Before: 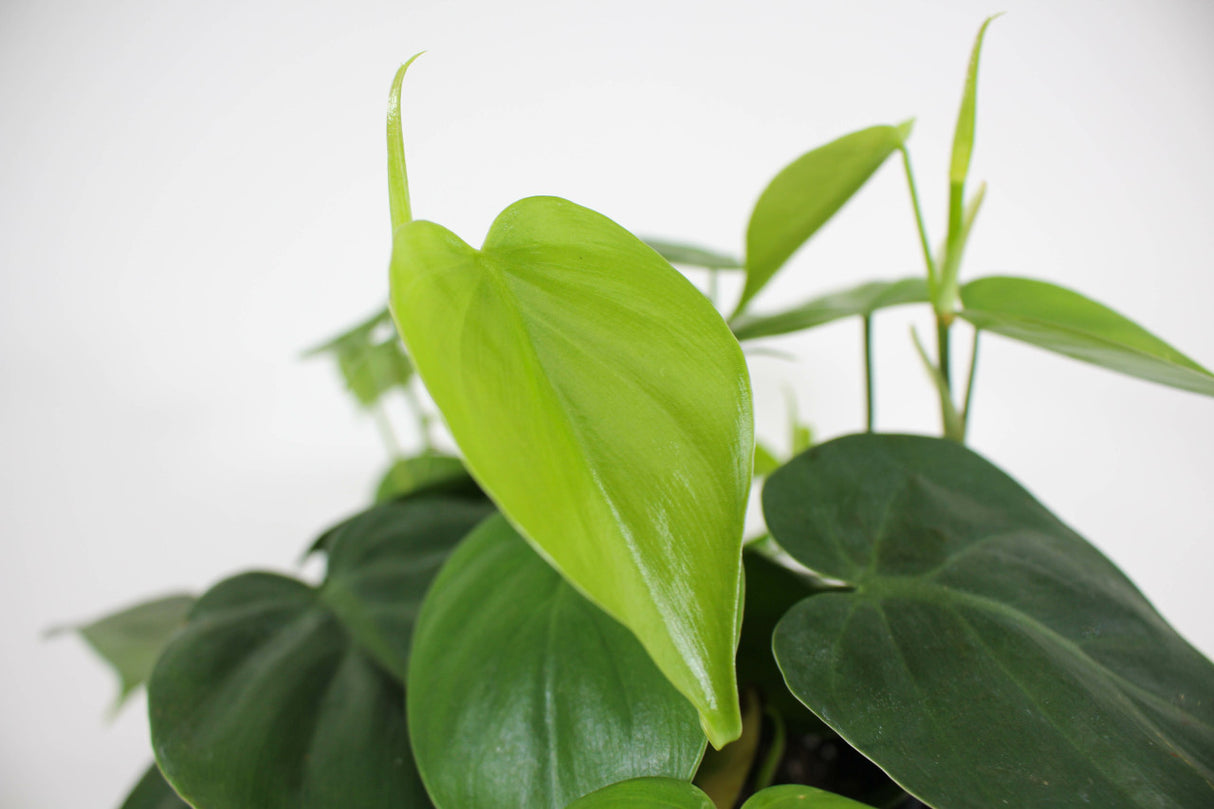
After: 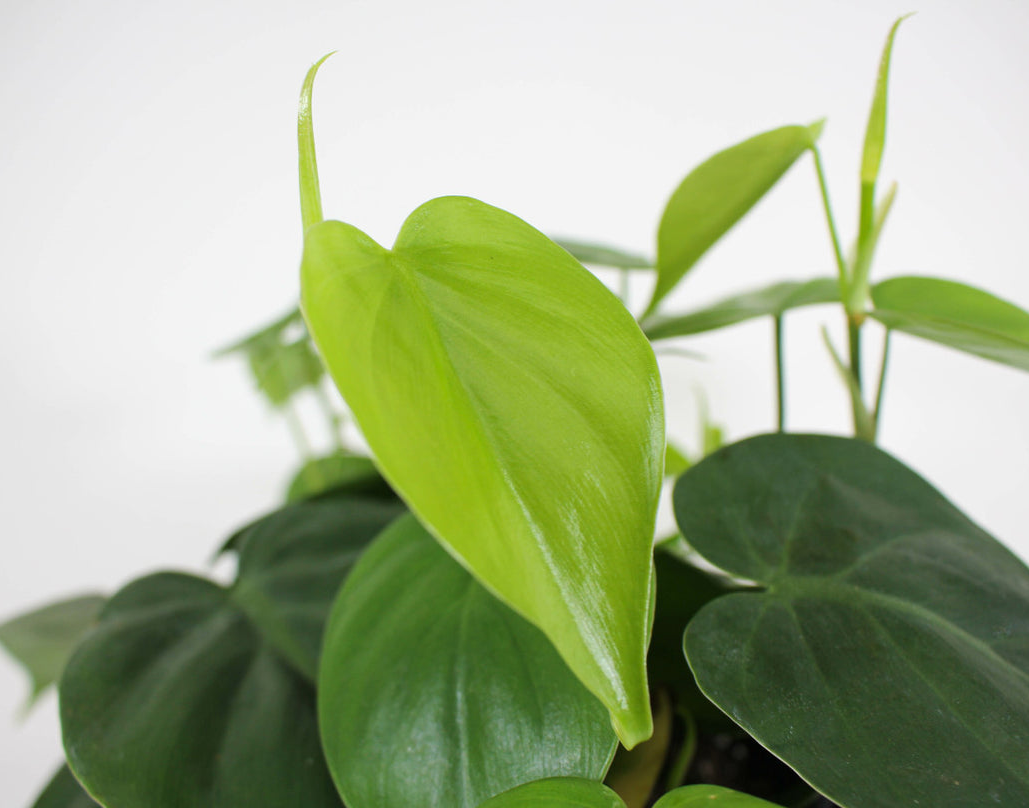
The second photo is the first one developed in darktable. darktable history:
crop: left 7.376%, right 7.797%
